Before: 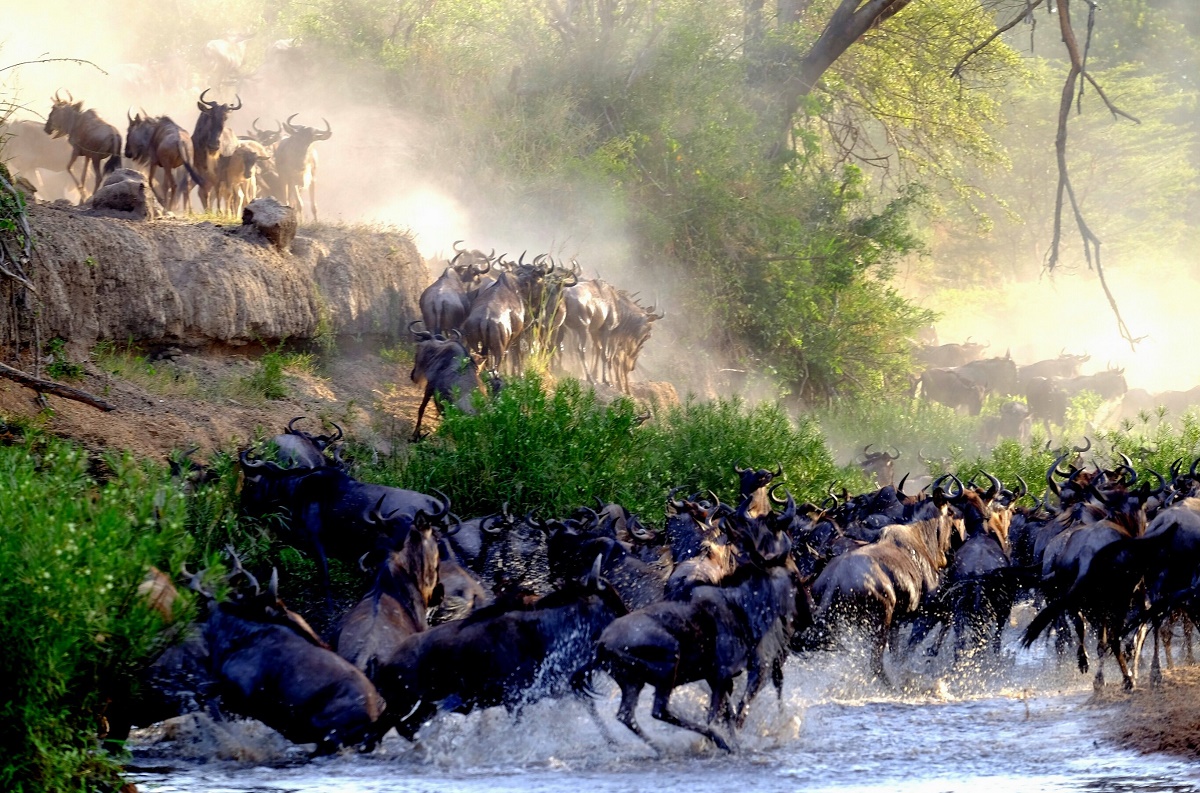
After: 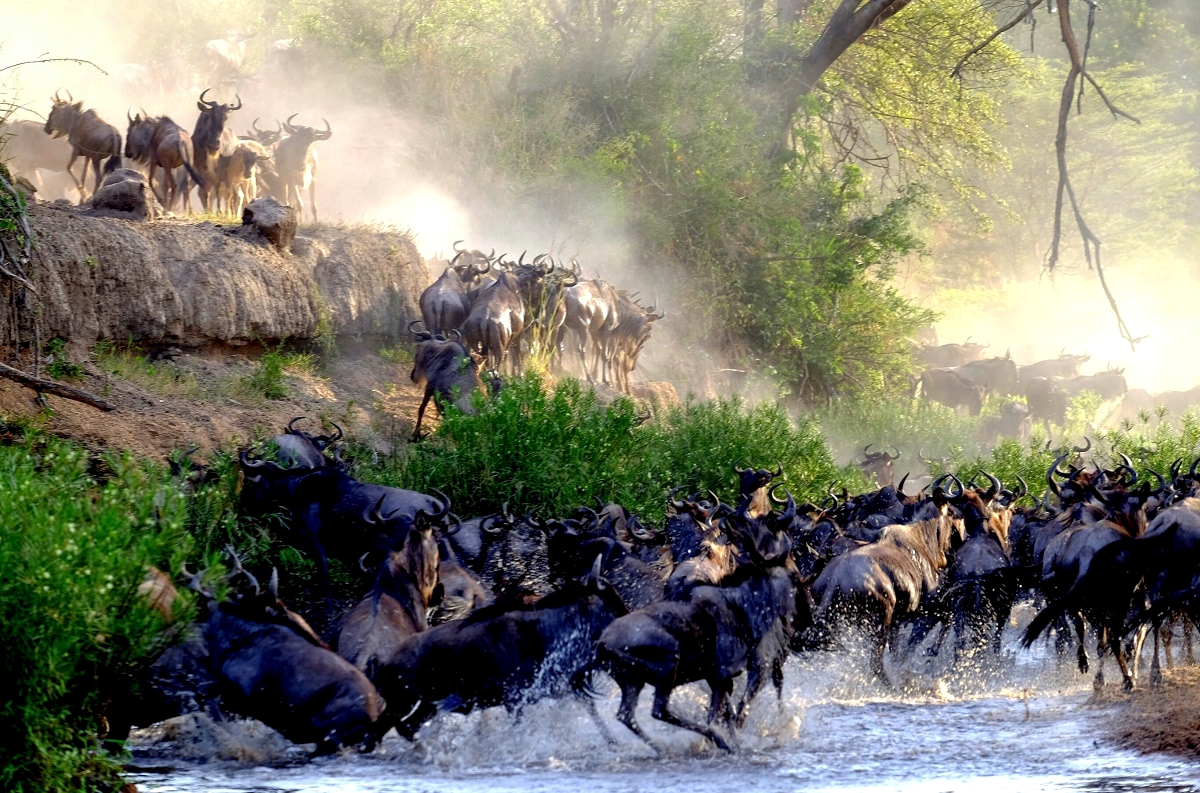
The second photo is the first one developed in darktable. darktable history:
local contrast: highlights 105%, shadows 99%, detail 120%, midtone range 0.2
